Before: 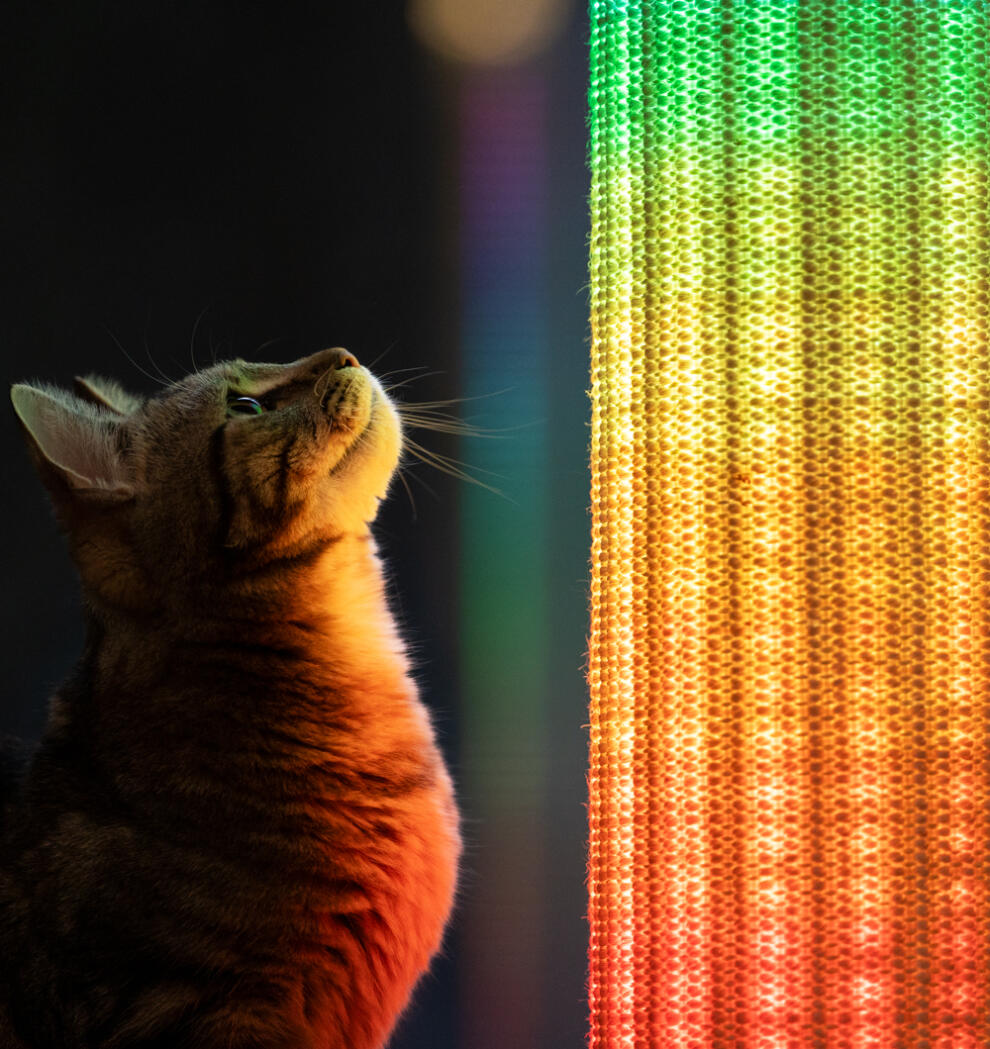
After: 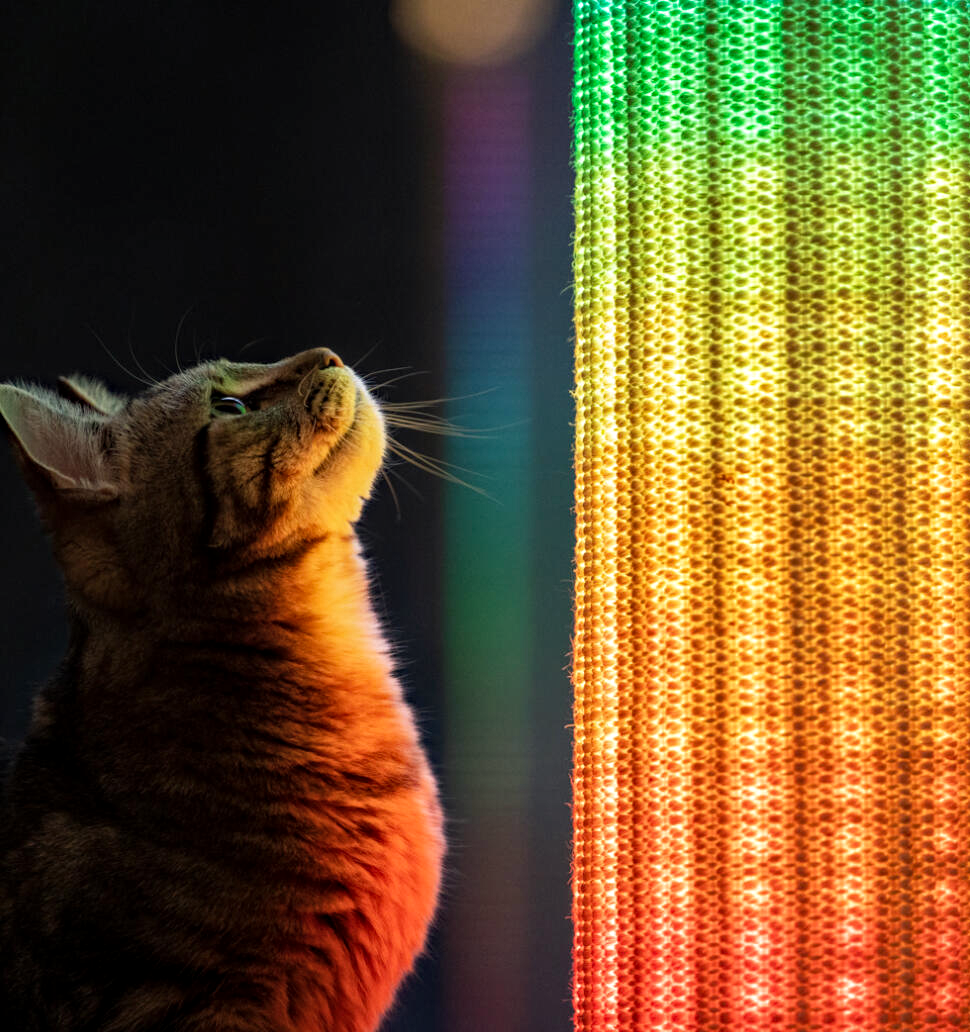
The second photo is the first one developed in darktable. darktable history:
crop: left 1.687%, right 0.274%, bottom 1.57%
haze removal: compatibility mode true, adaptive false
local contrast: on, module defaults
